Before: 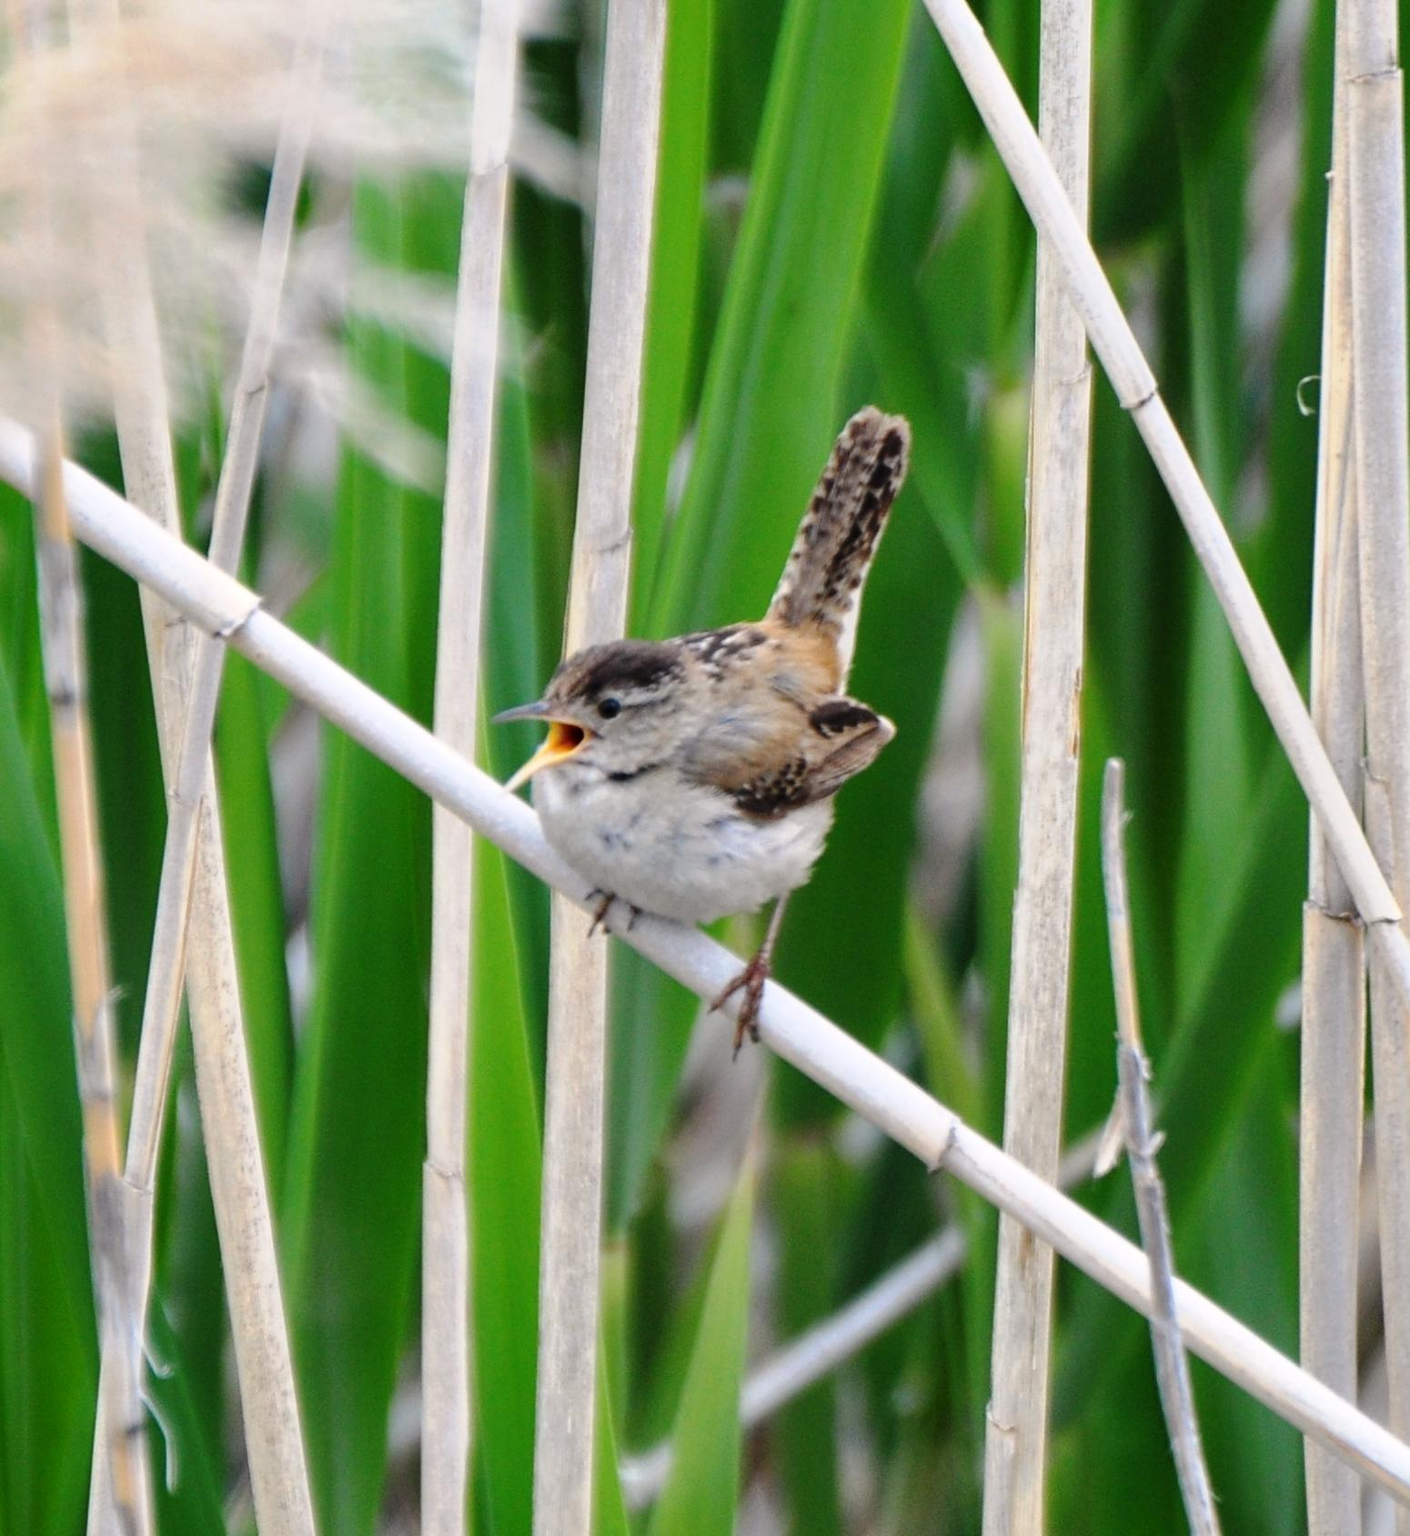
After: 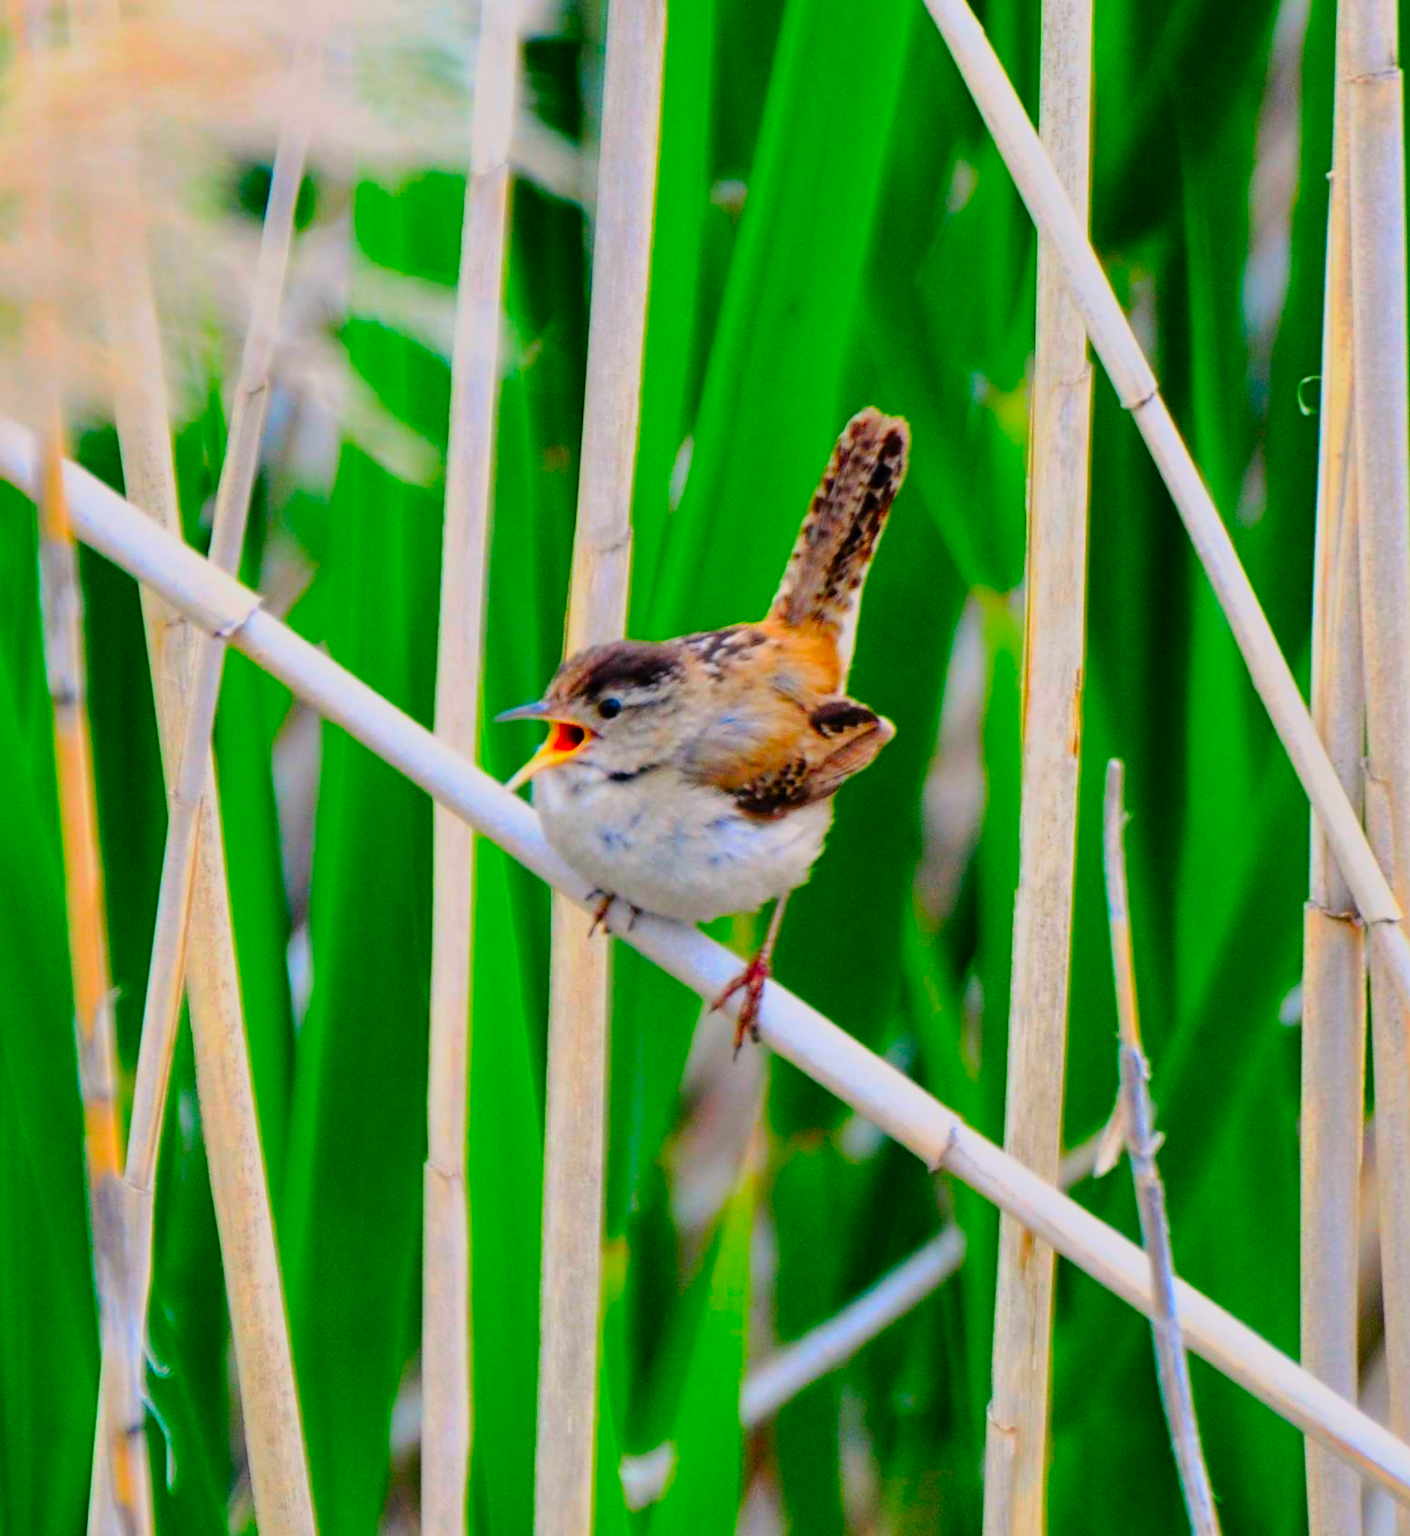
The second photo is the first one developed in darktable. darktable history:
tone equalizer: on, module defaults
filmic rgb: white relative exposure 3.8 EV, hardness 4.35
color correction: saturation 3
